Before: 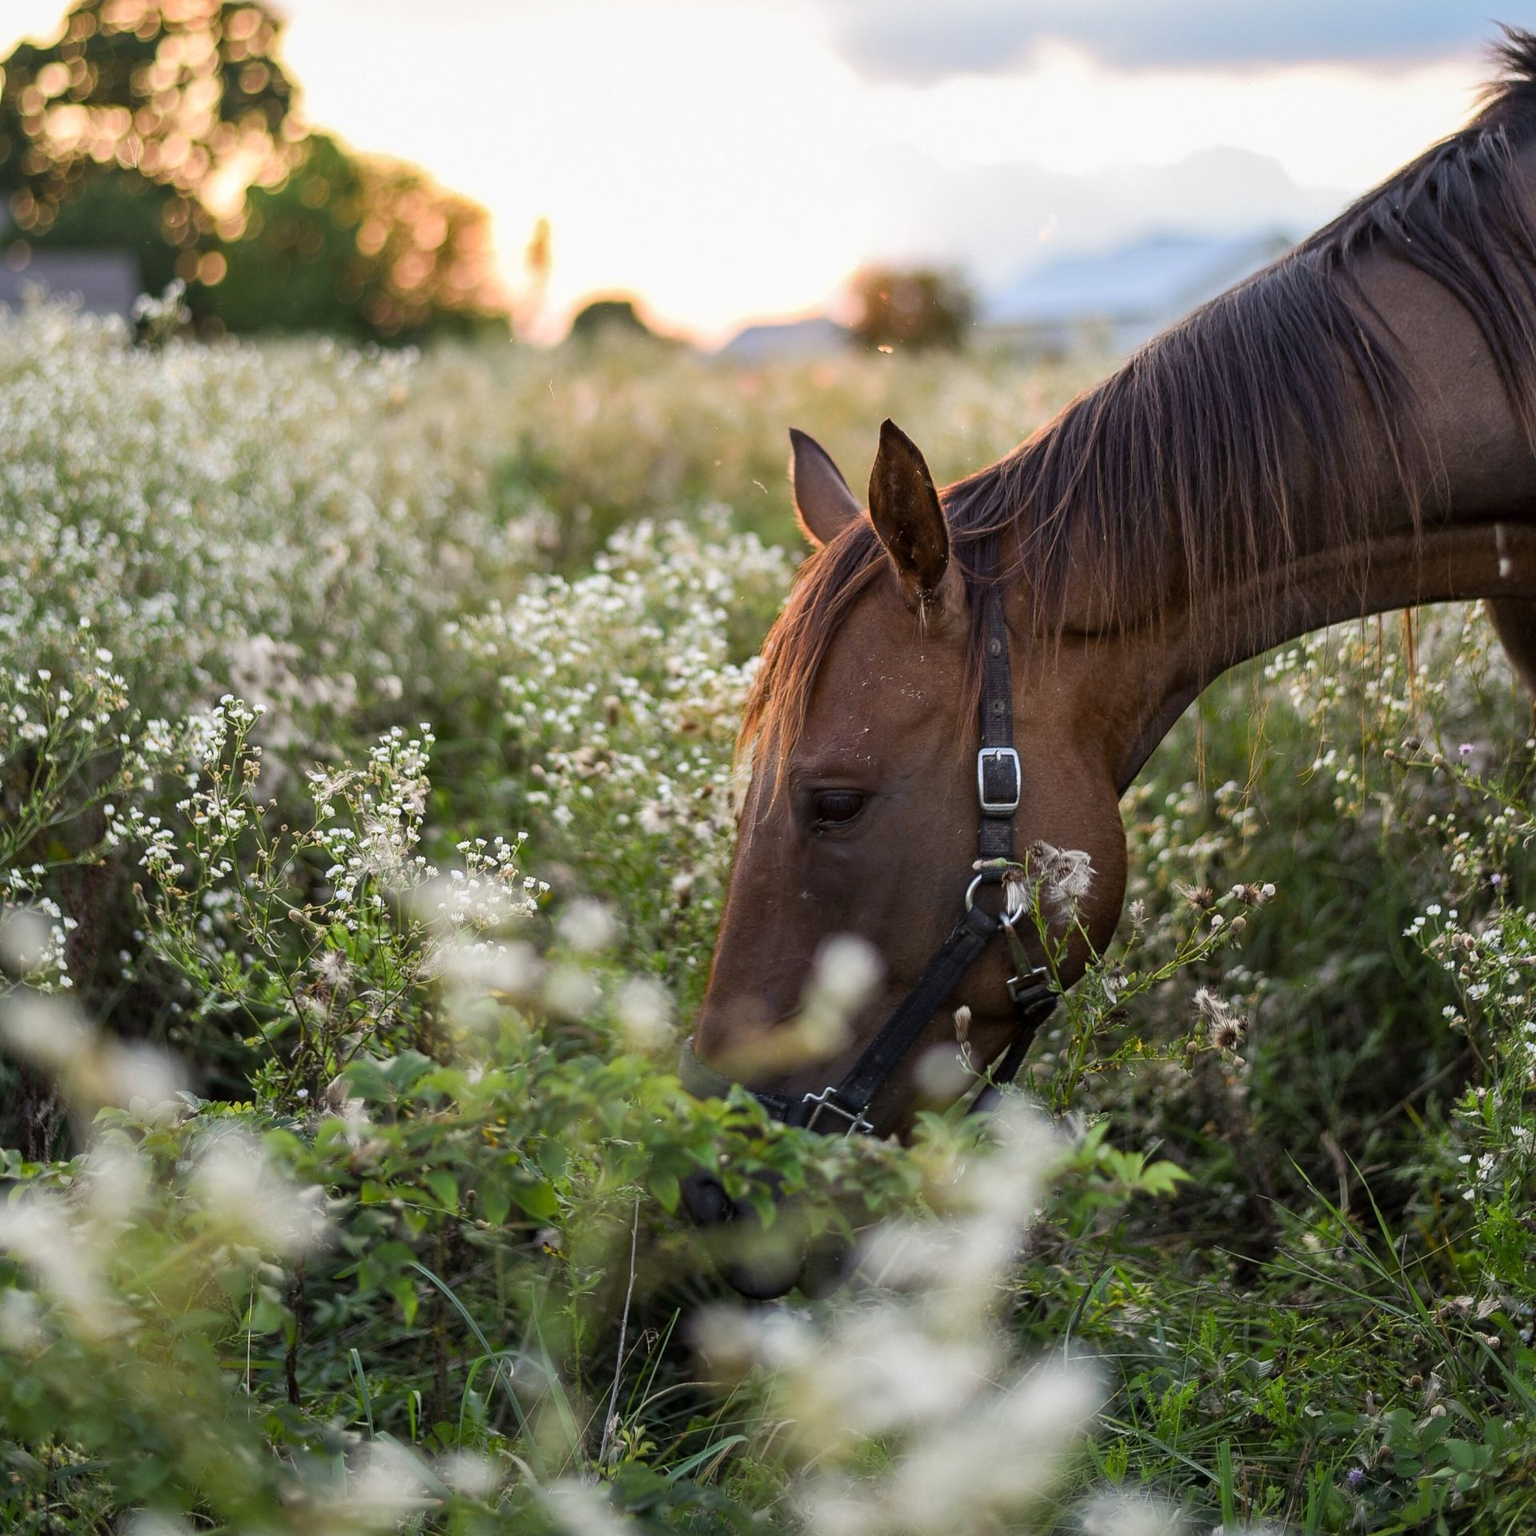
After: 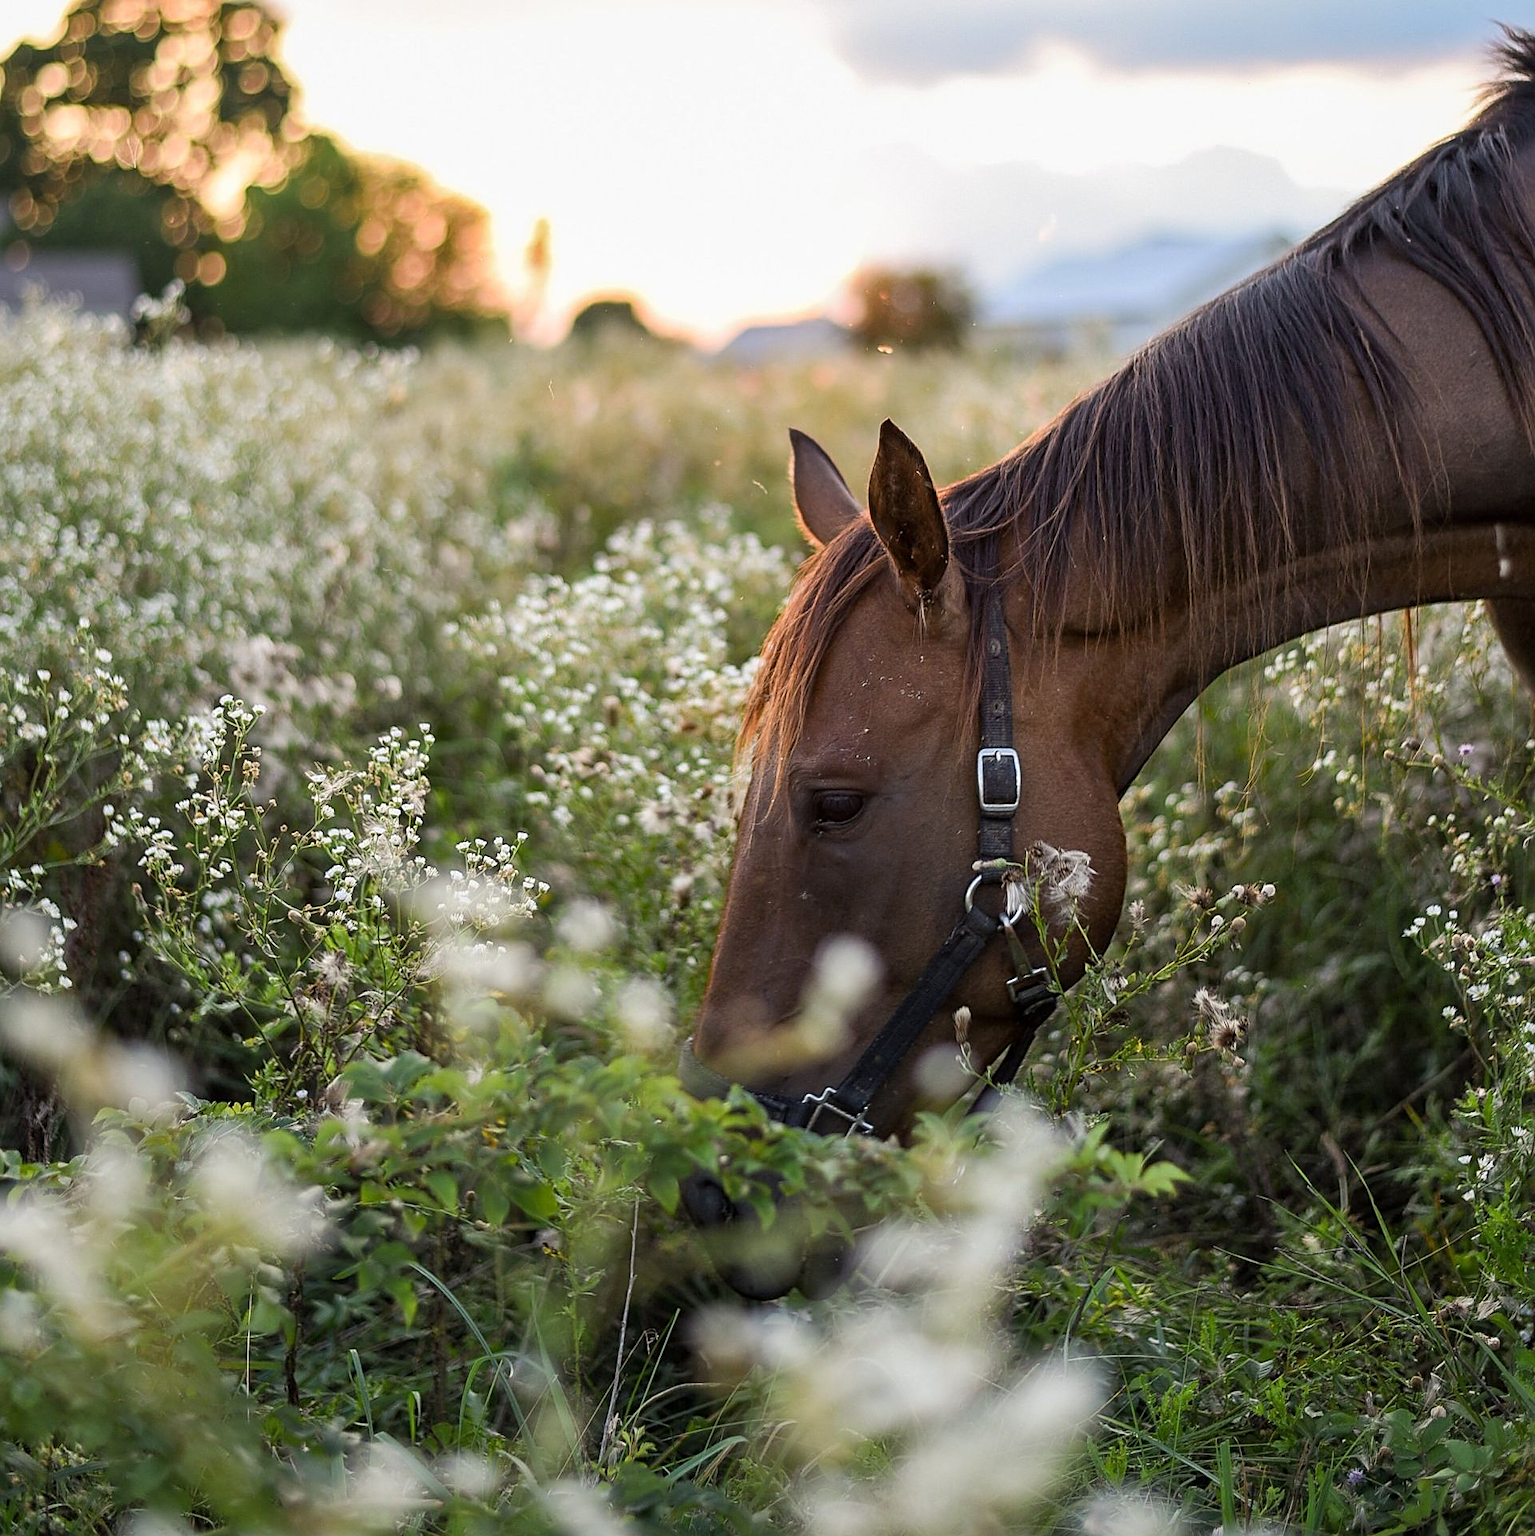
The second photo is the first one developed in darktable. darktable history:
crop and rotate: left 0.083%, bottom 0.01%
sharpen: on, module defaults
base curve: curves: ch0 [(0, 0) (0.297, 0.298) (1, 1)], preserve colors none
